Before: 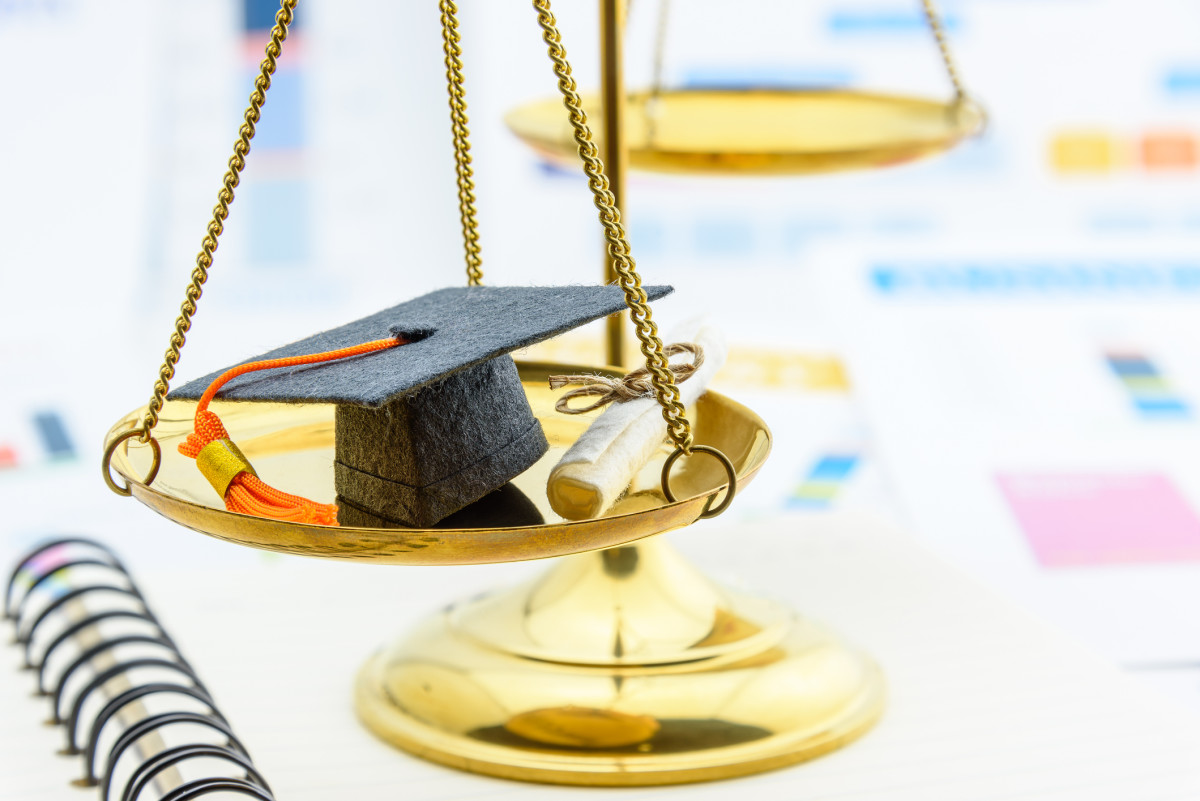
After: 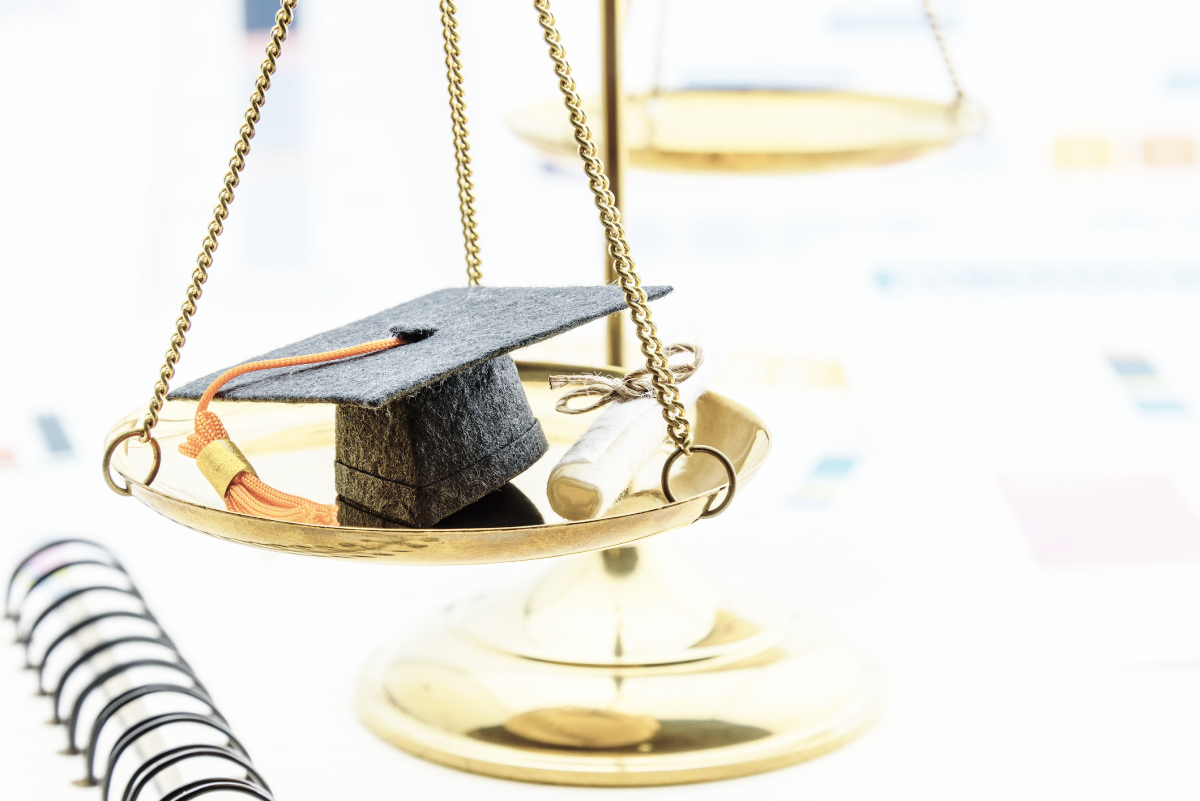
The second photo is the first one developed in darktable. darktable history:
color correction: saturation 0.5
base curve: curves: ch0 [(0, 0) (0.028, 0.03) (0.121, 0.232) (0.46, 0.748) (0.859, 0.968) (1, 1)], preserve colors none
